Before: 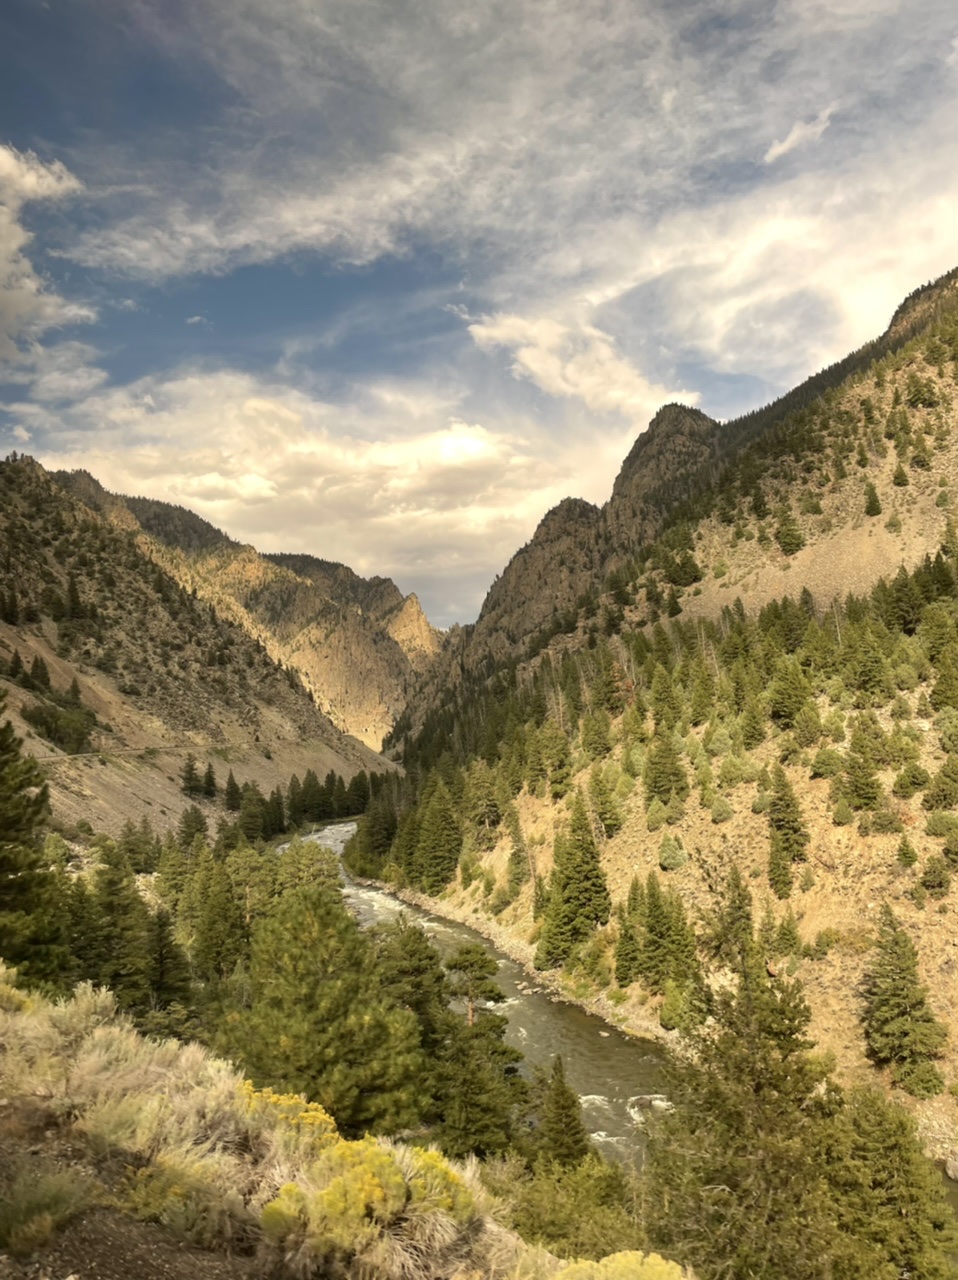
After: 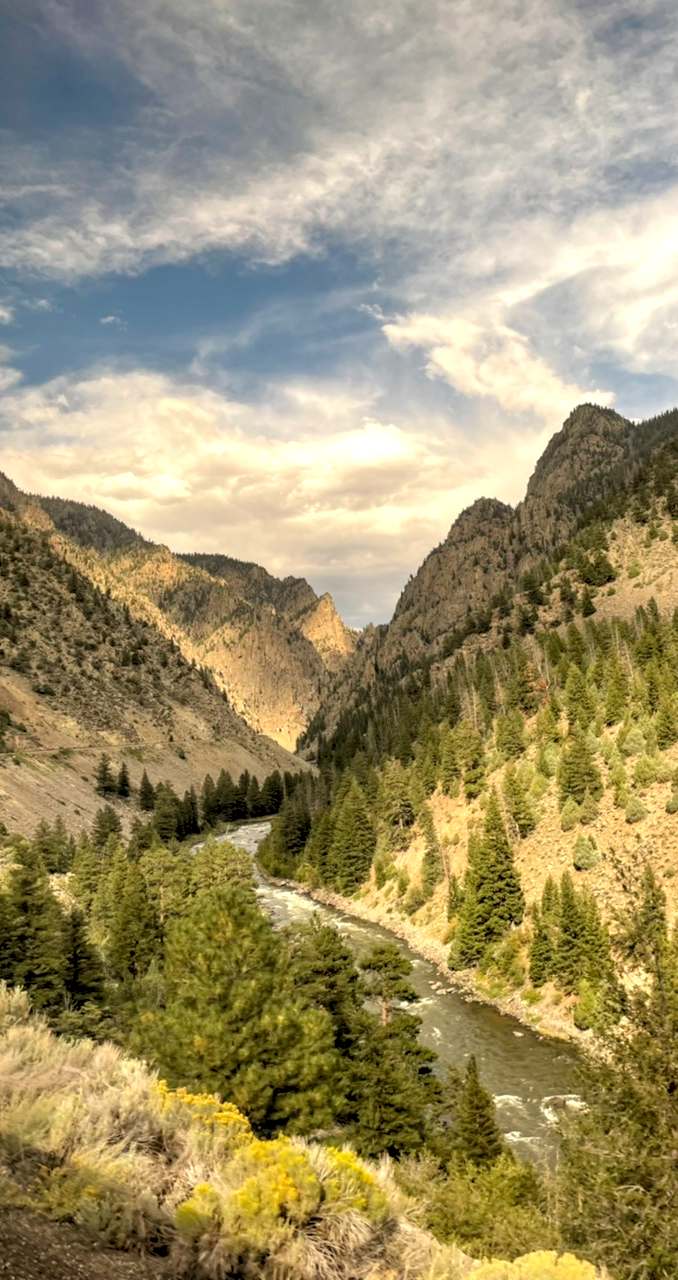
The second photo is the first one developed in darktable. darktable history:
crop and rotate: left 9.061%, right 20.142%
rgb levels: levels [[0.013, 0.434, 0.89], [0, 0.5, 1], [0, 0.5, 1]]
local contrast: on, module defaults
